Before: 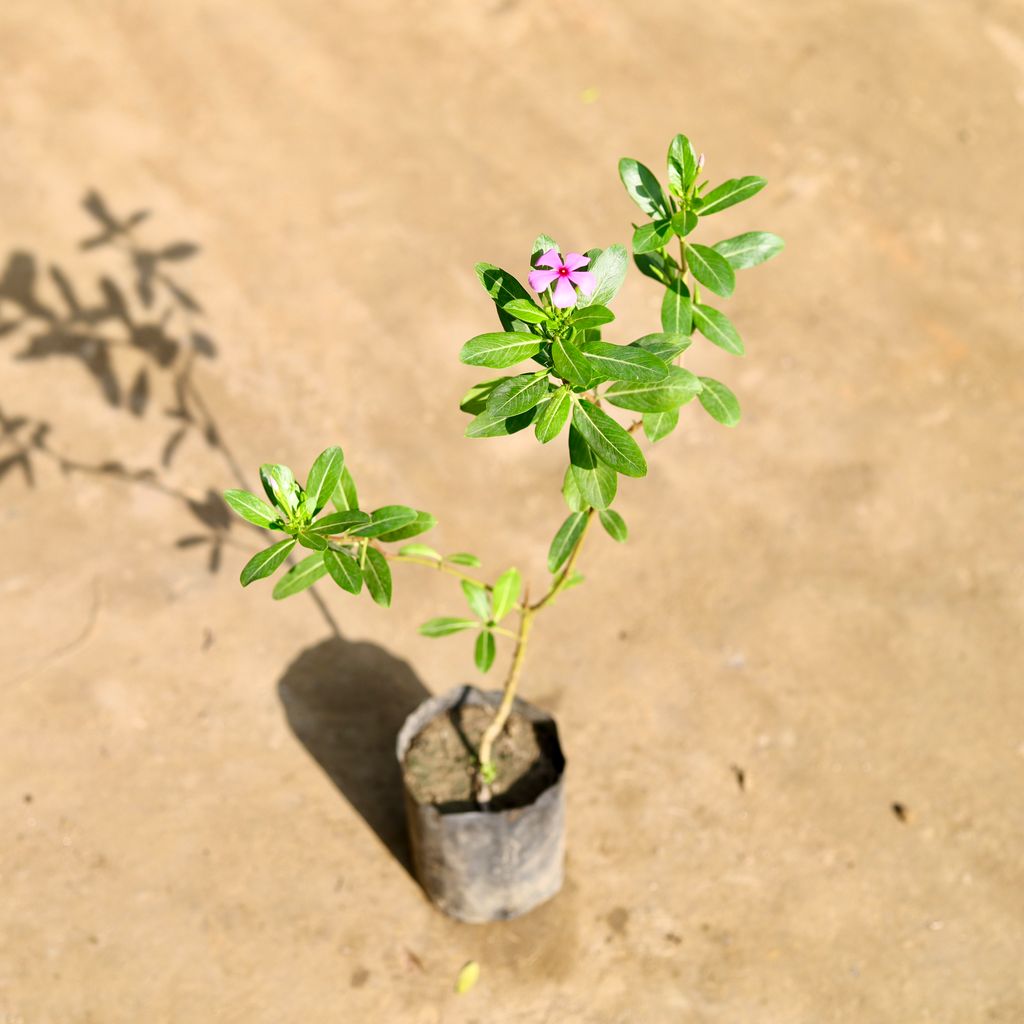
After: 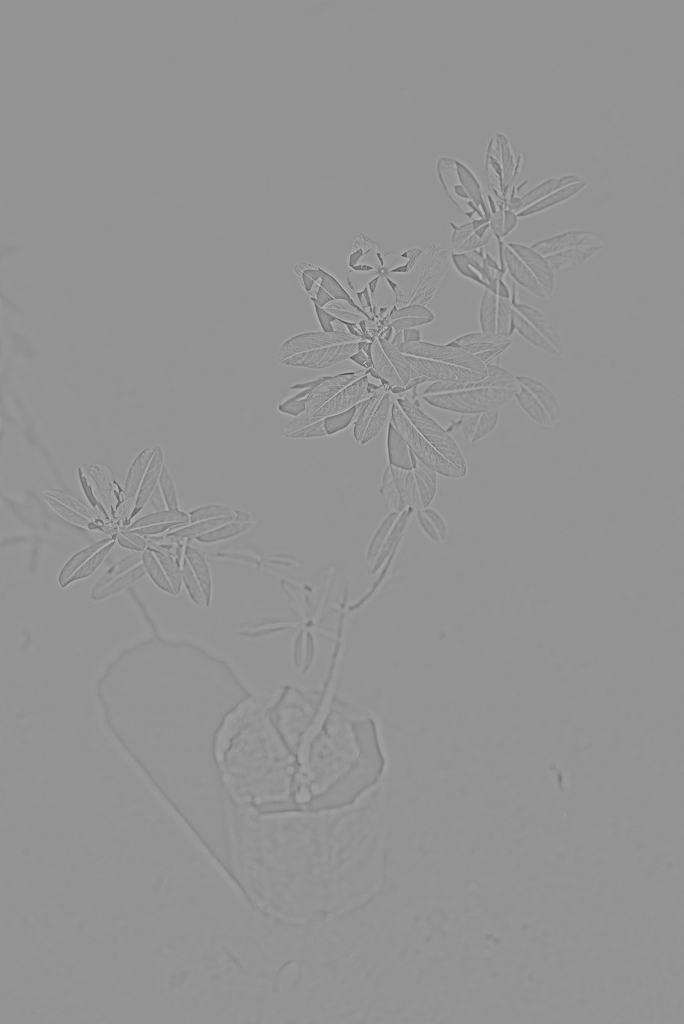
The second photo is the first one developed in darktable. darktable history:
crop and rotate: left 17.732%, right 15.423%
highpass: sharpness 9.84%, contrast boost 9.94%
base curve: curves: ch0 [(0, 0) (0.032, 0.025) (0.121, 0.166) (0.206, 0.329) (0.605, 0.79) (1, 1)], preserve colors none
